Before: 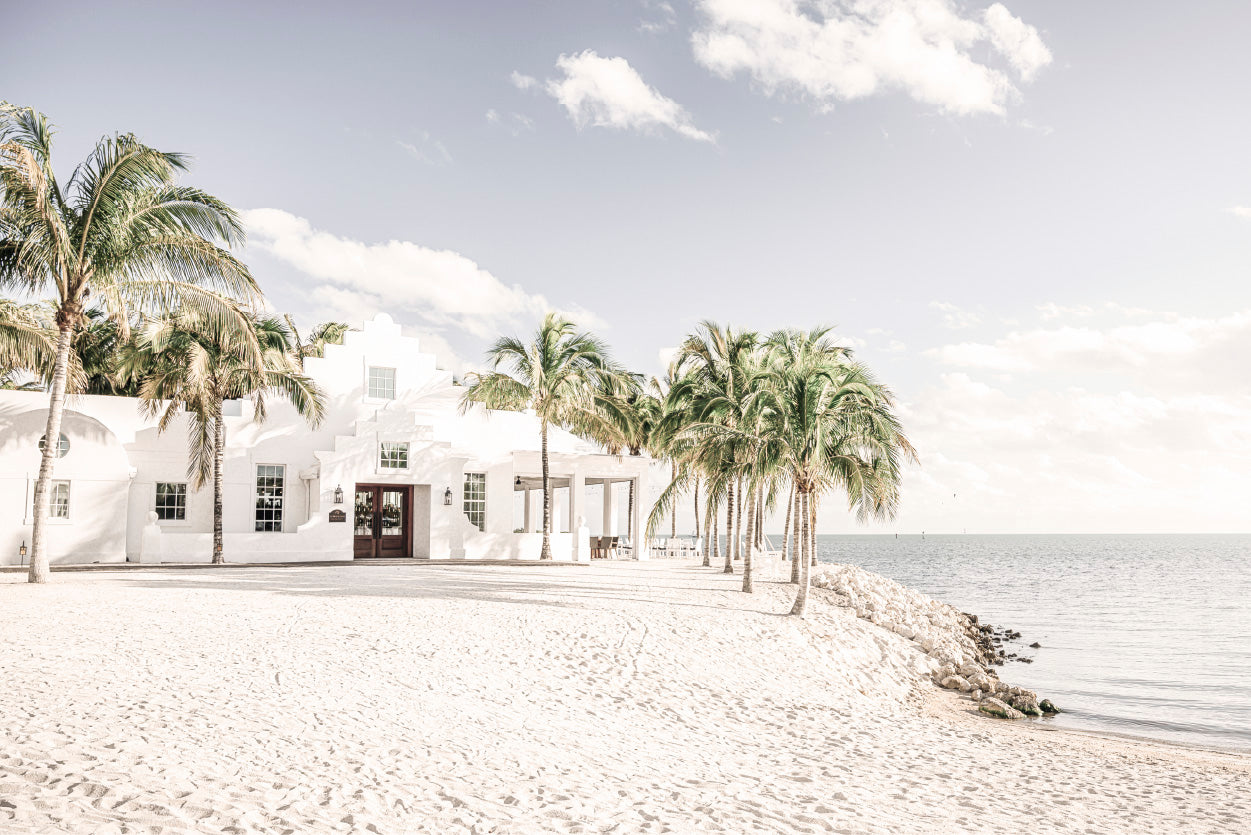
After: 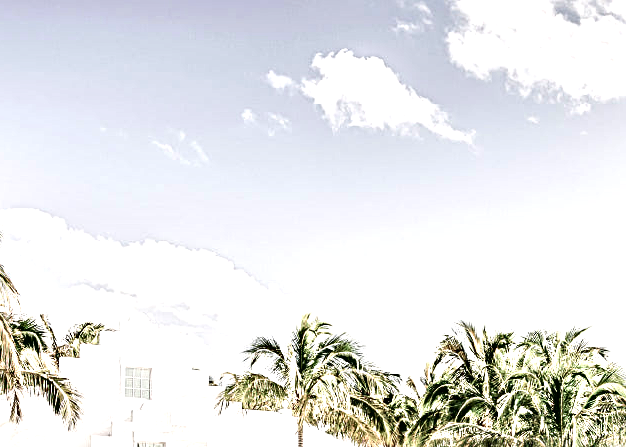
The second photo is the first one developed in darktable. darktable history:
tone equalizer: on, module defaults
crop: left 19.556%, right 30.401%, bottom 46.458%
sharpen: radius 4
contrast equalizer: octaves 7, y [[0.609, 0.611, 0.615, 0.613, 0.607, 0.603], [0.504, 0.498, 0.496, 0.499, 0.506, 0.516], [0 ×6], [0 ×6], [0 ×6]]
contrast brightness saturation: saturation 0.1
exposure: black level correction 0.001, exposure 0.5 EV, compensate exposure bias true, compensate highlight preservation false
